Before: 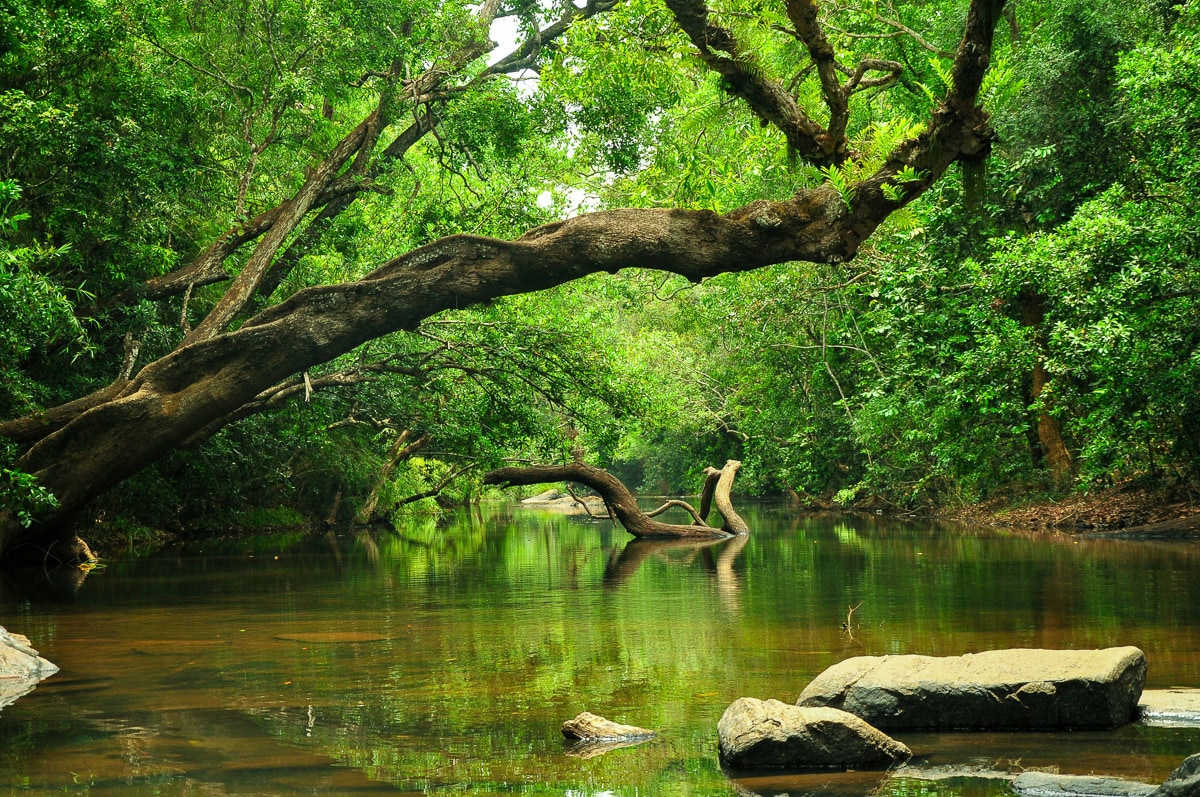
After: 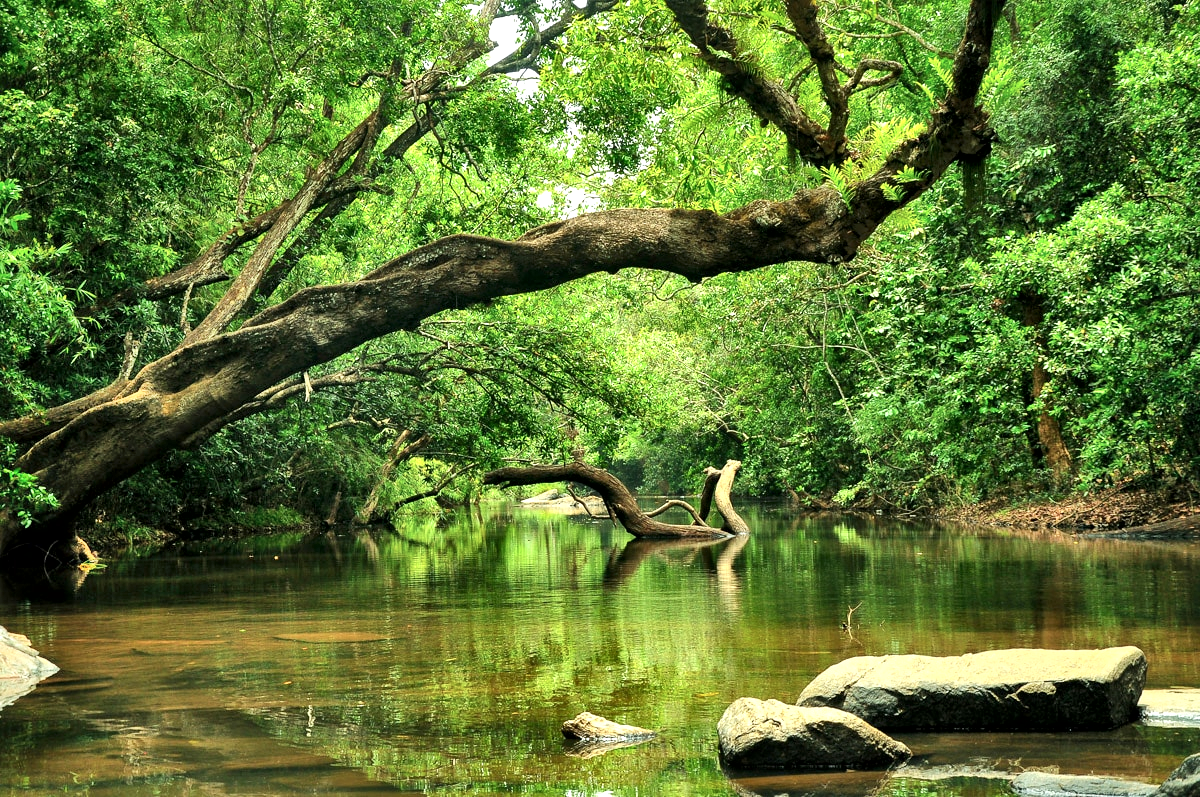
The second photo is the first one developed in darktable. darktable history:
local contrast: mode bilateral grid, contrast 24, coarseness 61, detail 151%, midtone range 0.2
shadows and highlights: radius 112.97, shadows 50.88, white point adjustment 8.99, highlights -3.62, soften with gaussian
